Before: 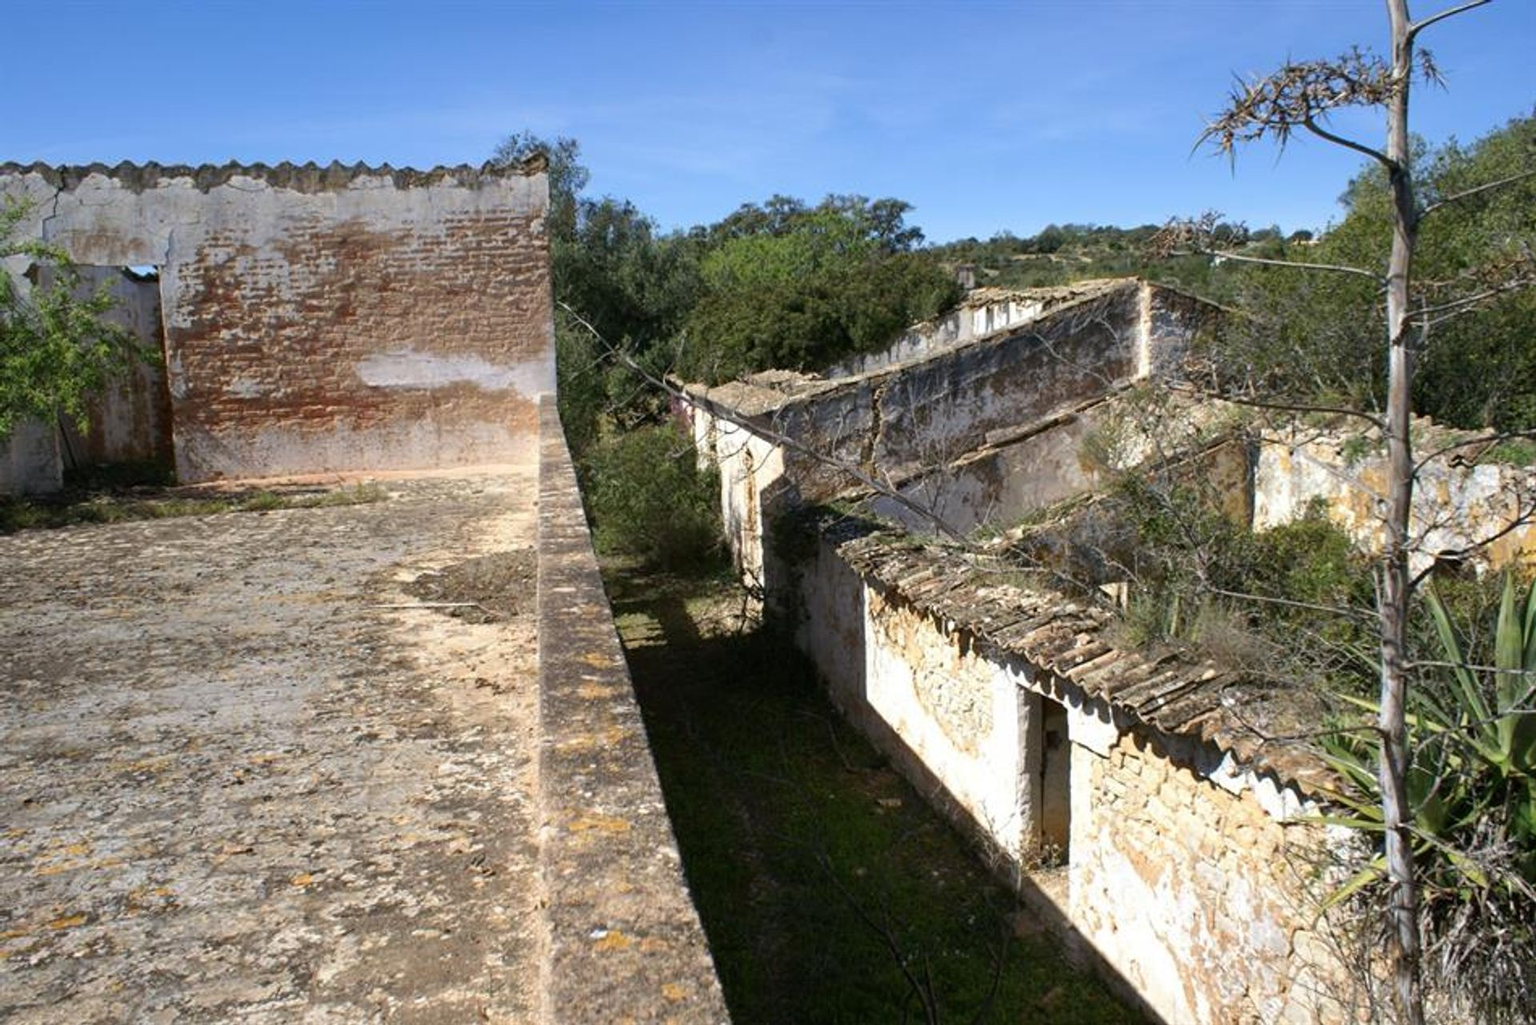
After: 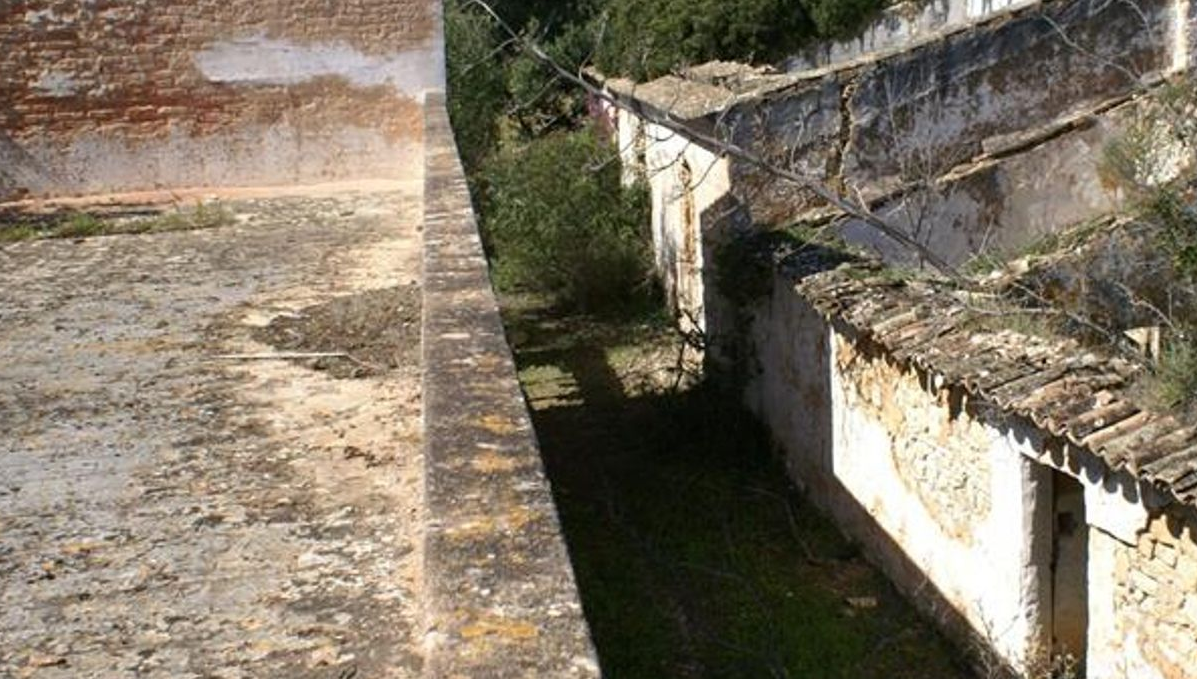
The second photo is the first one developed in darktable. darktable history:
color correction: highlights b* -0.032, saturation 0.984
crop: left 13.033%, top 31.324%, right 24.576%, bottom 15.639%
